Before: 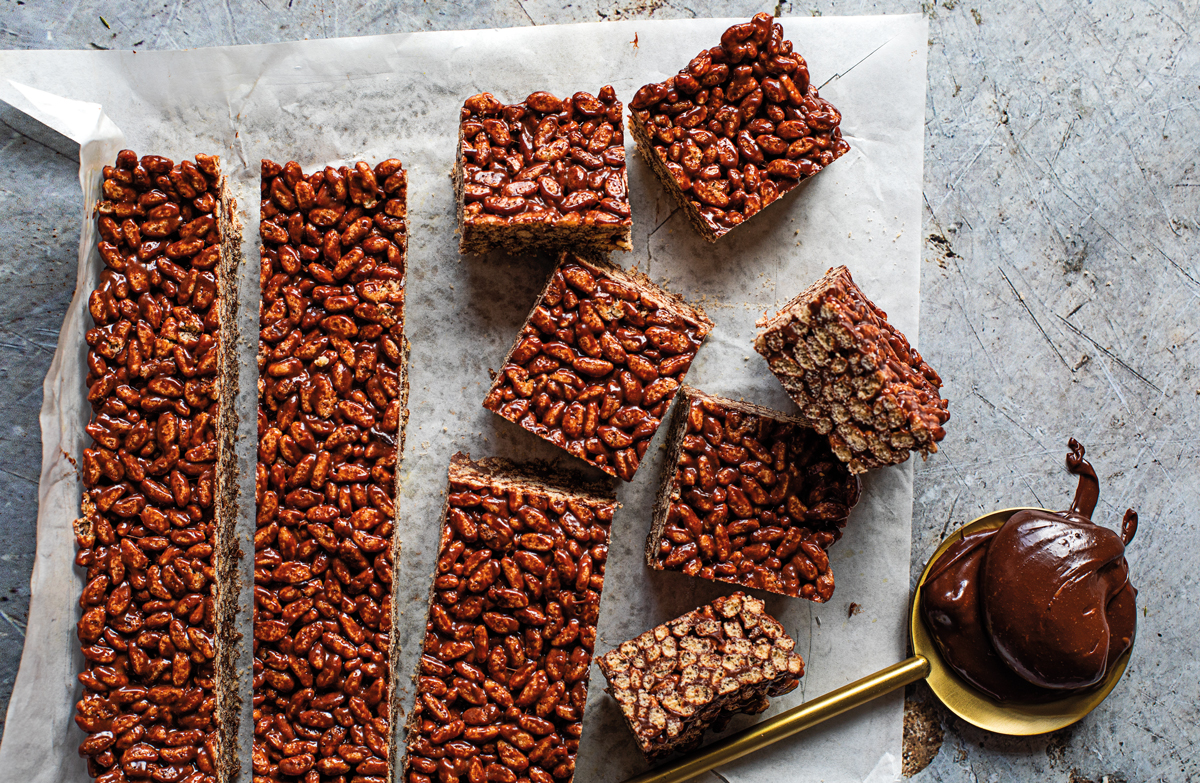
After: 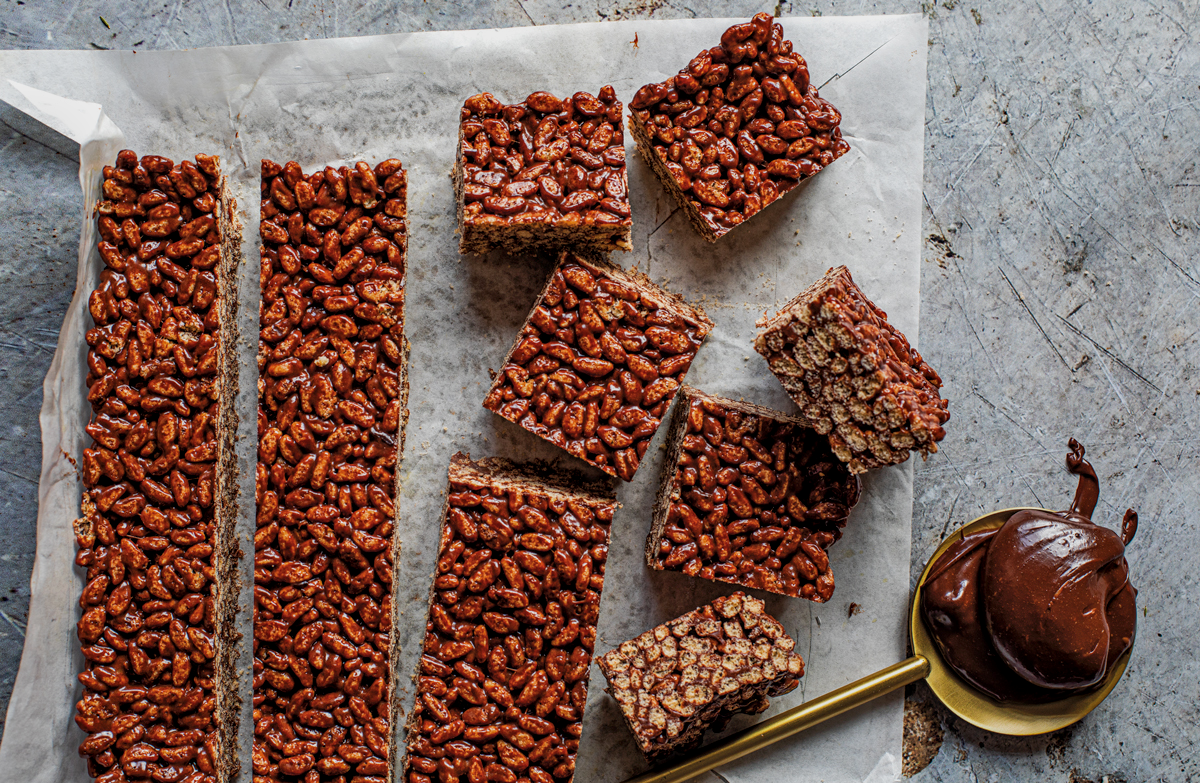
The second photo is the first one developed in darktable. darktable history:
local contrast: on, module defaults
tone equalizer: -8 EV 0.25 EV, -7 EV 0.417 EV, -6 EV 0.417 EV, -5 EV 0.25 EV, -3 EV -0.25 EV, -2 EV -0.417 EV, -1 EV -0.417 EV, +0 EV -0.25 EV, edges refinement/feathering 500, mask exposure compensation -1.57 EV, preserve details guided filter
